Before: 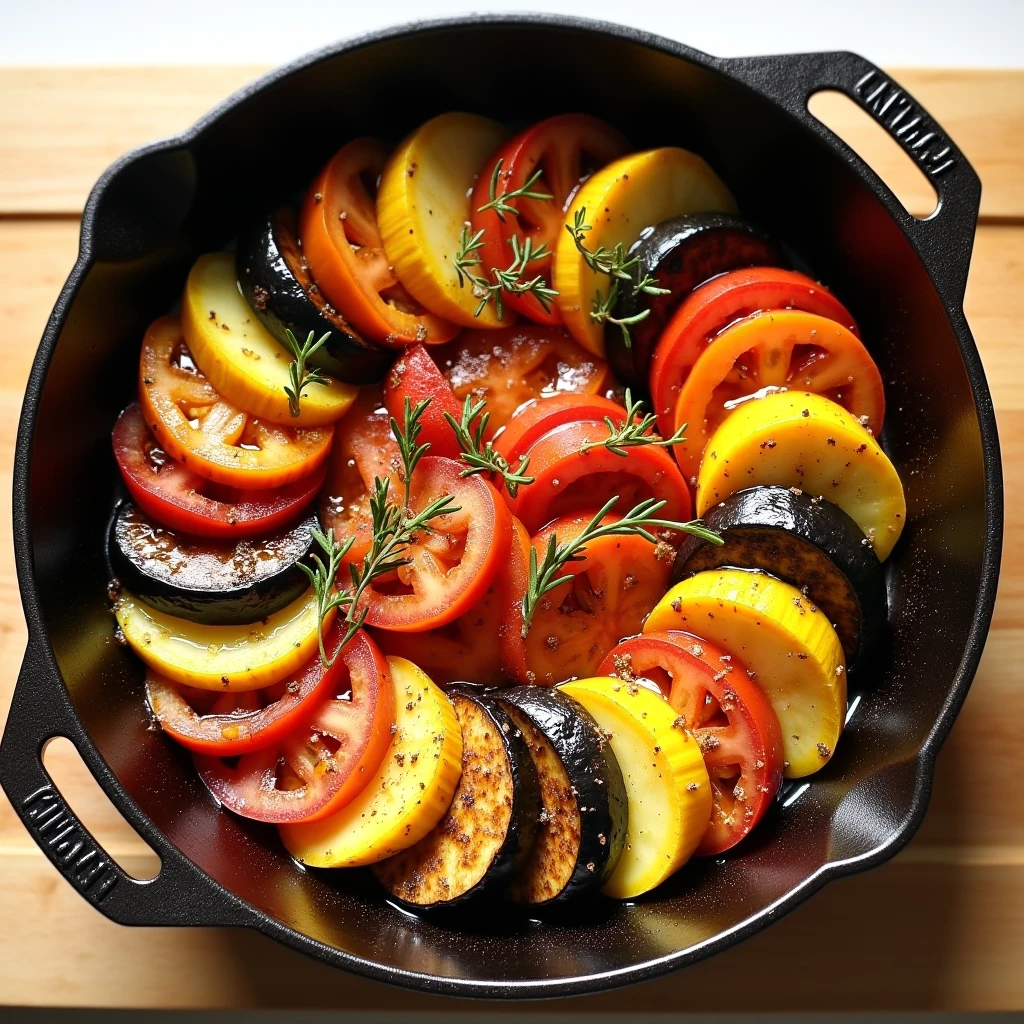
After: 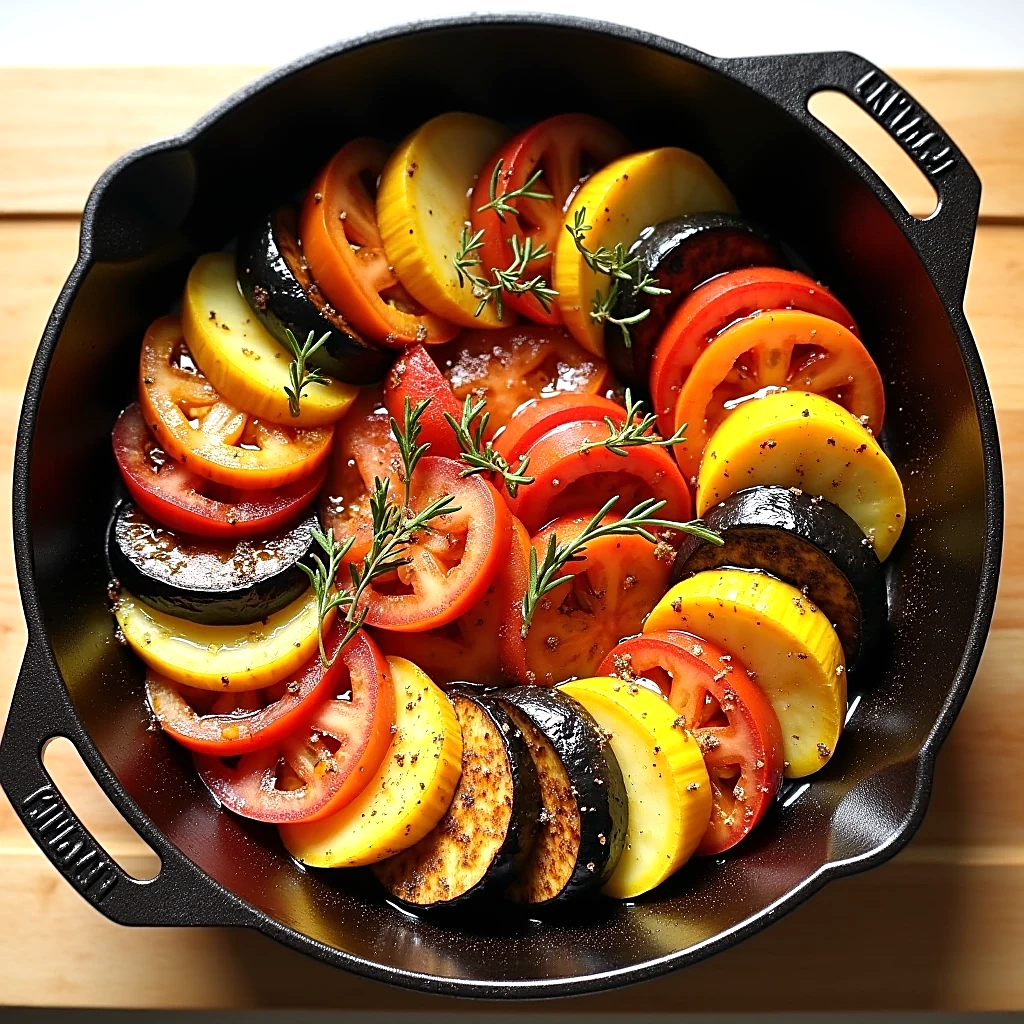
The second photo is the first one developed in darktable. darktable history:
sharpen: on, module defaults
exposure: exposure 0.127 EV, compensate highlight preservation false
